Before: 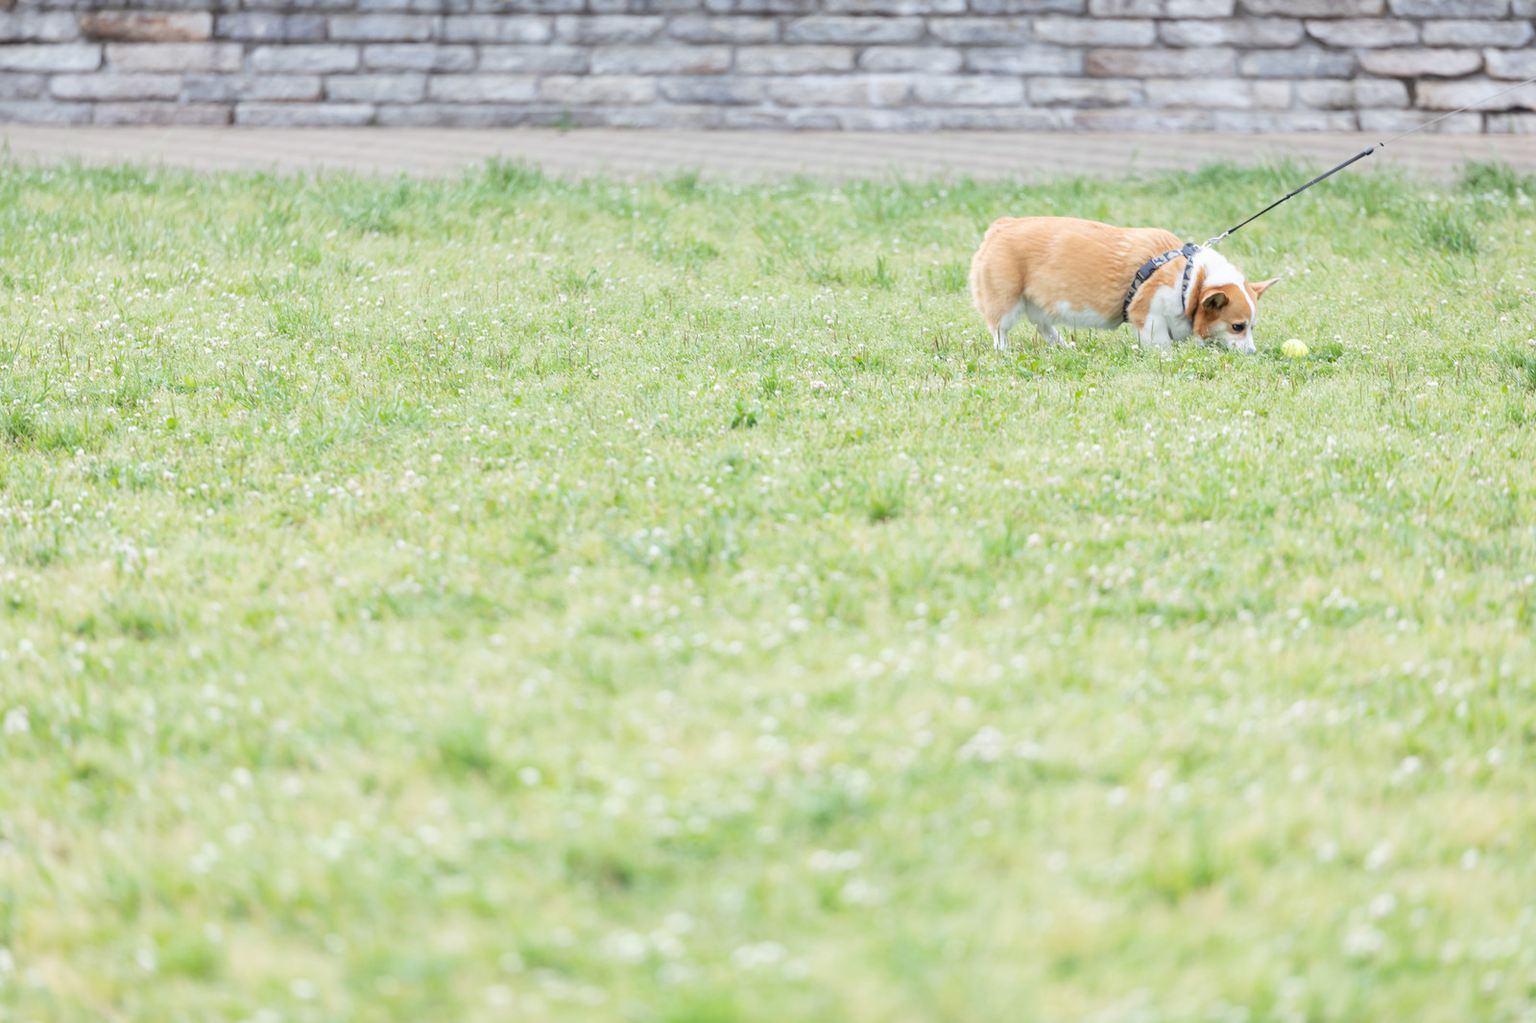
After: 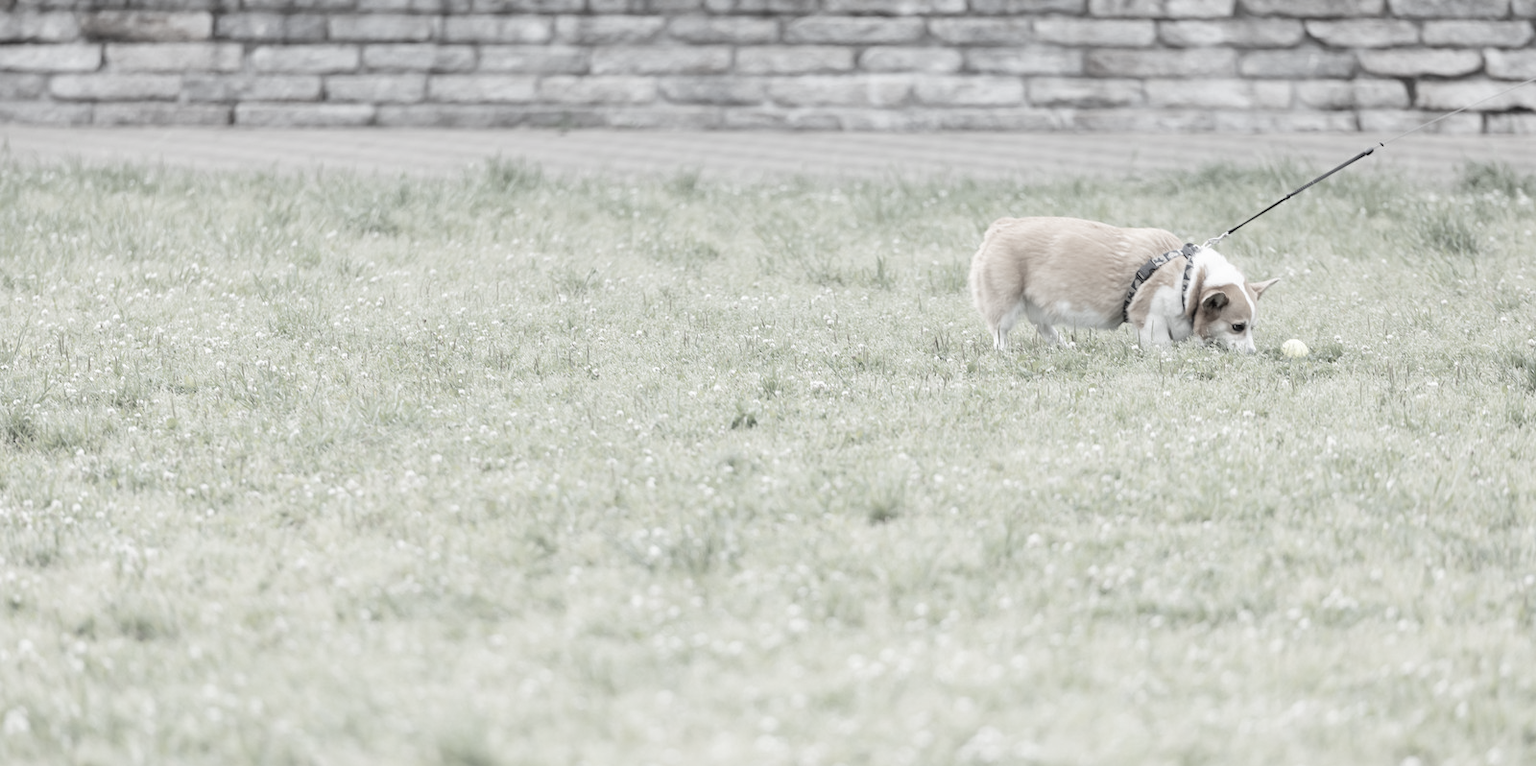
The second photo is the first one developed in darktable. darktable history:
crop: bottom 24.967%
color correction: saturation 0.2
